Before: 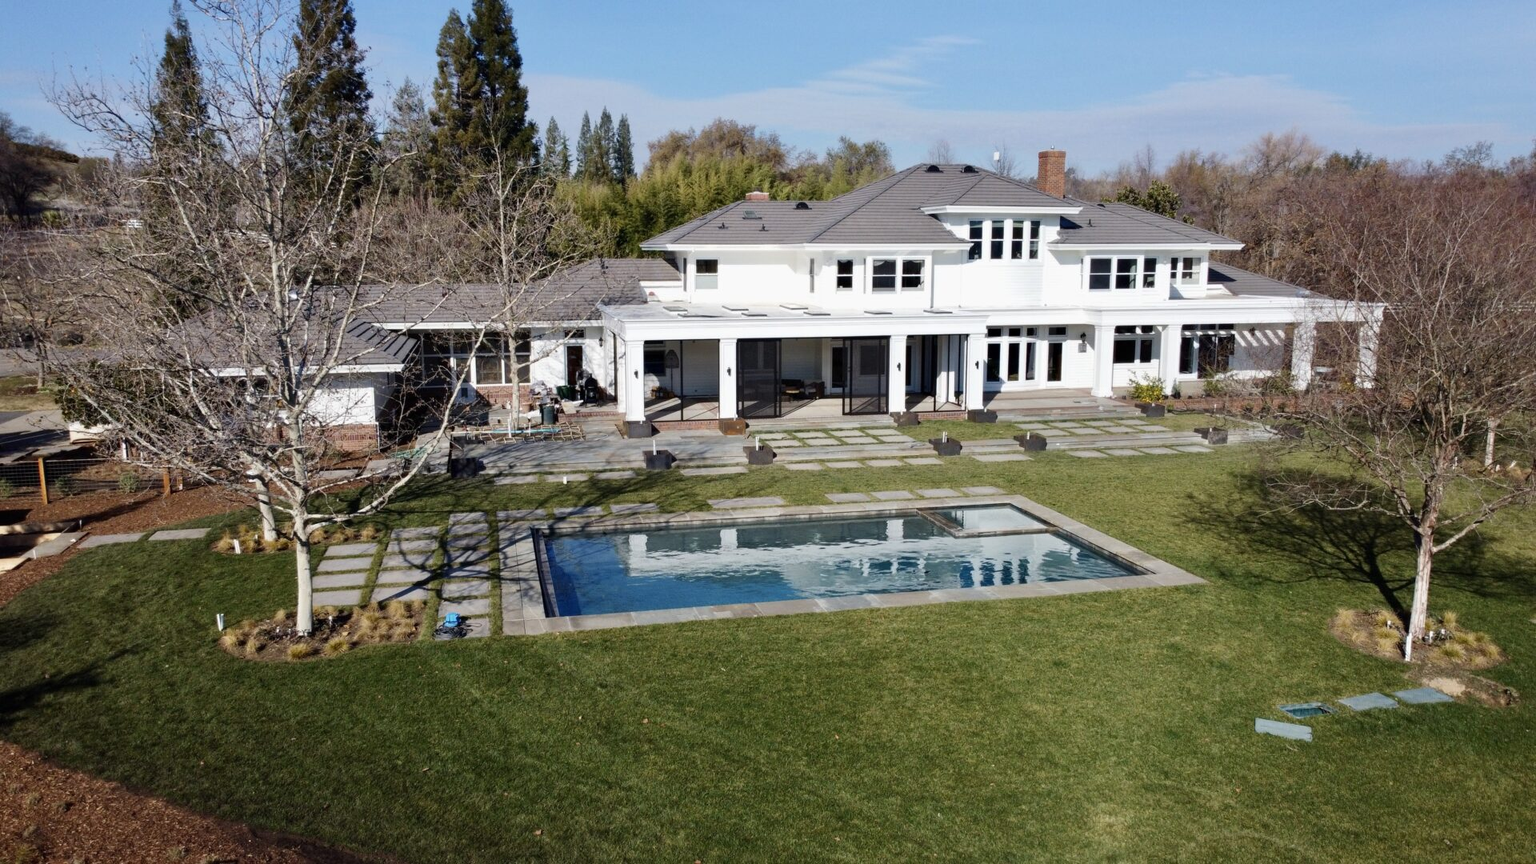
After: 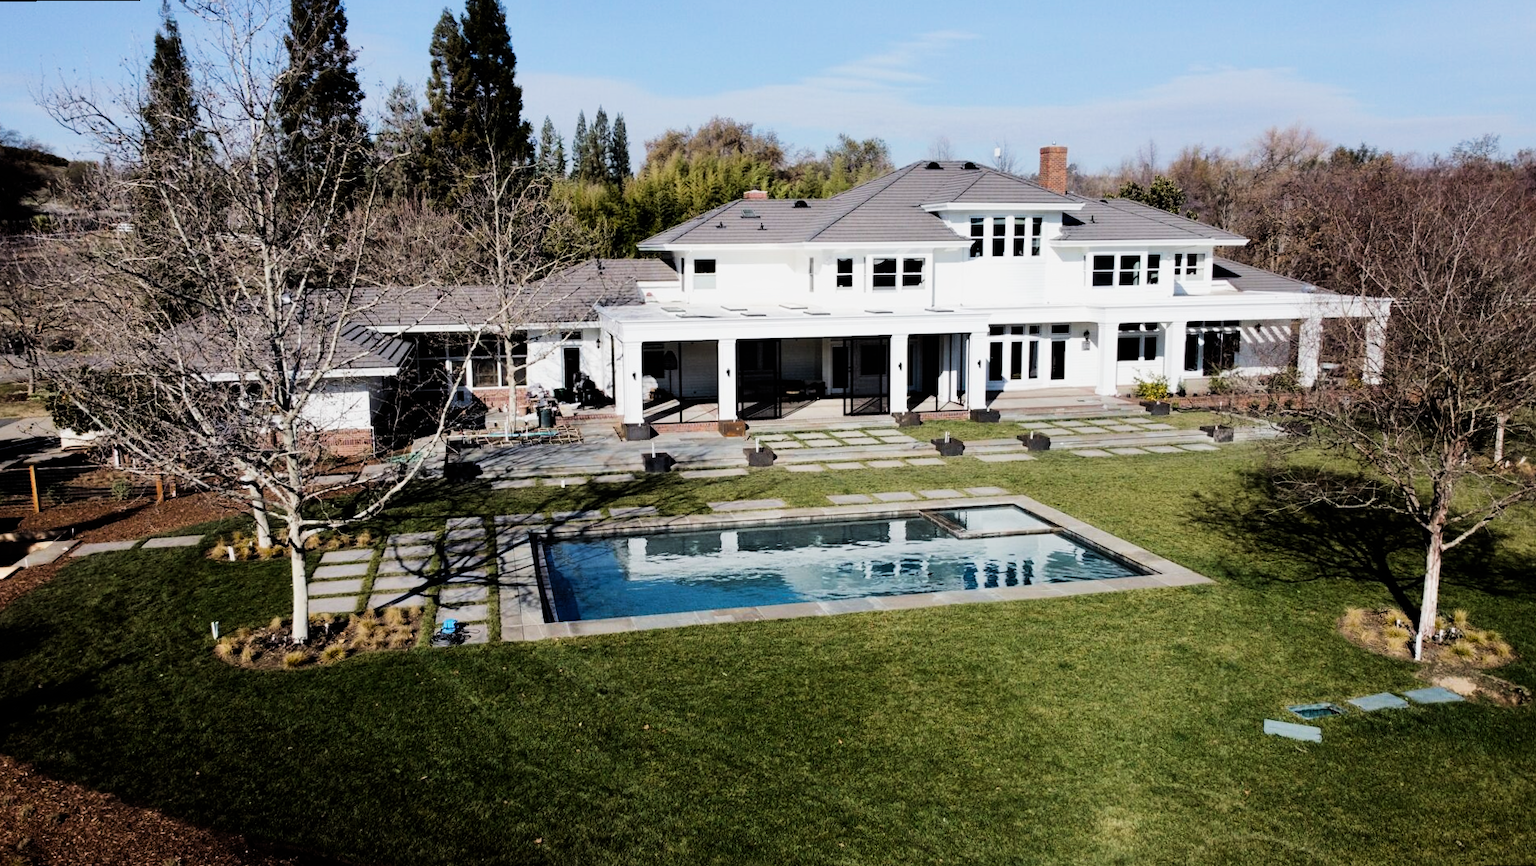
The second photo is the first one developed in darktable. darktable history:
rotate and perspective: rotation -0.45°, automatic cropping original format, crop left 0.008, crop right 0.992, crop top 0.012, crop bottom 0.988
contrast equalizer: y [[0.5, 0.488, 0.462, 0.461, 0.491, 0.5], [0.5 ×6], [0.5 ×6], [0 ×6], [0 ×6]]
tone equalizer: -8 EV -0.417 EV, -7 EV -0.389 EV, -6 EV -0.333 EV, -5 EV -0.222 EV, -3 EV 0.222 EV, -2 EV 0.333 EV, -1 EV 0.389 EV, +0 EV 0.417 EV, edges refinement/feathering 500, mask exposure compensation -1.57 EV, preserve details no
filmic rgb: black relative exposure -5 EV, white relative exposure 3.5 EV, hardness 3.19, contrast 1.3, highlights saturation mix -50%
